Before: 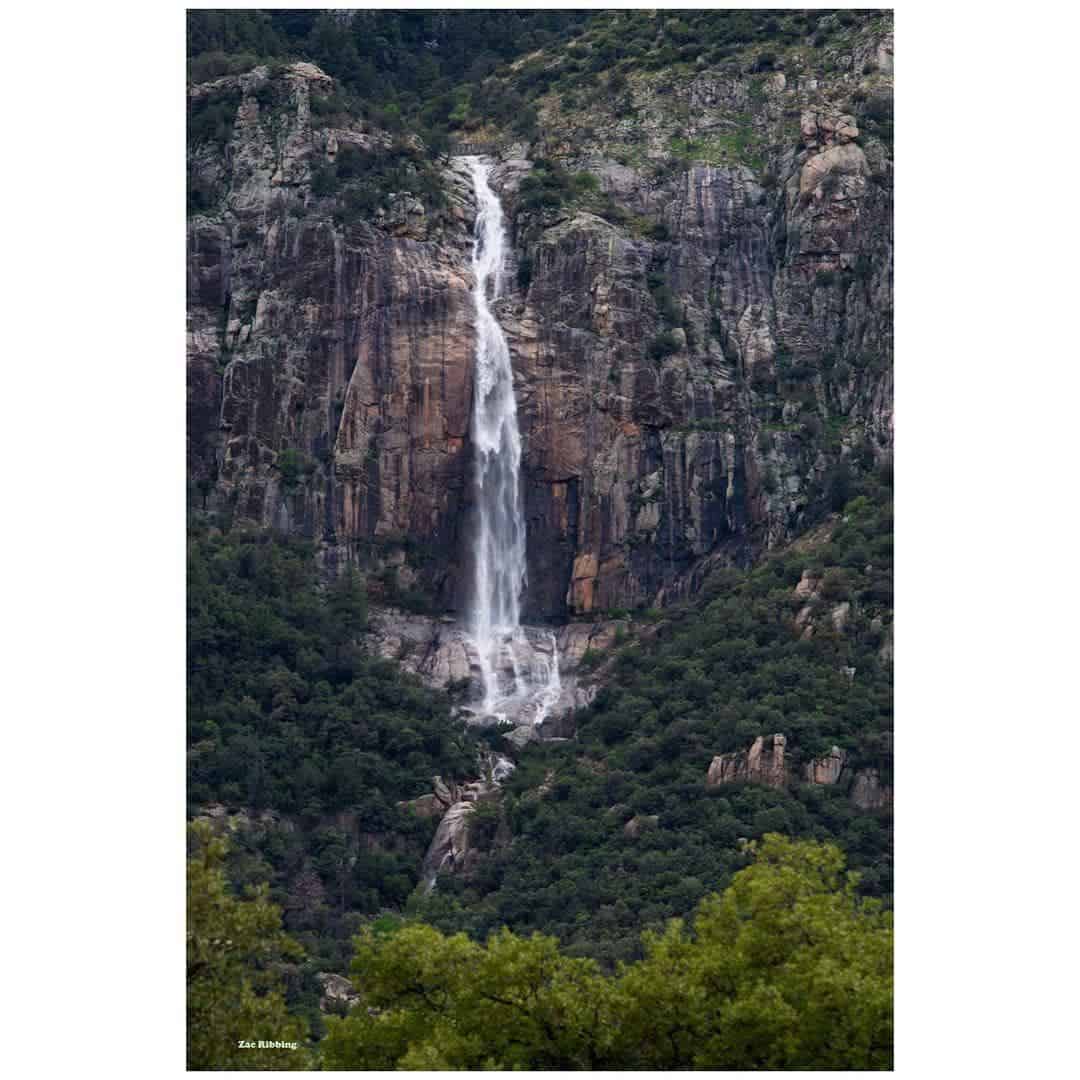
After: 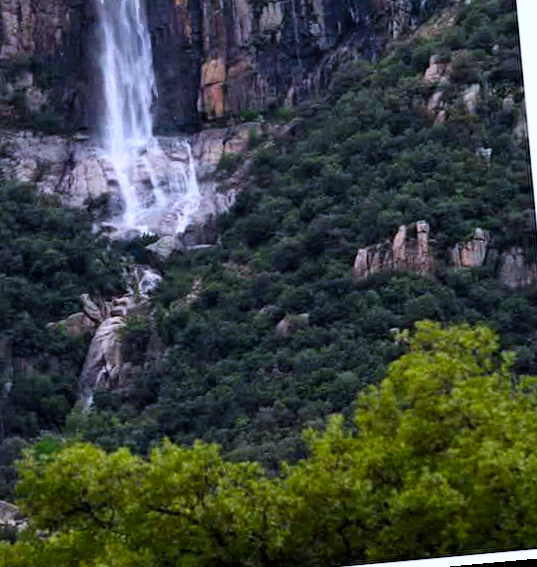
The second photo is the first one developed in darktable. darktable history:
tone curve: curves: ch0 [(0, 0) (0.004, 0.001) (0.133, 0.112) (0.325, 0.362) (0.832, 0.893) (1, 1)], color space Lab, linked channels, preserve colors none
rotate and perspective: rotation -5.2°, automatic cropping off
crop: left 35.976%, top 45.819%, right 18.162%, bottom 5.807%
color correction: highlights a* 3.22, highlights b* 1.93, saturation 1.19
exposure: compensate highlight preservation false
white balance: red 0.931, blue 1.11
tone equalizer: on, module defaults
